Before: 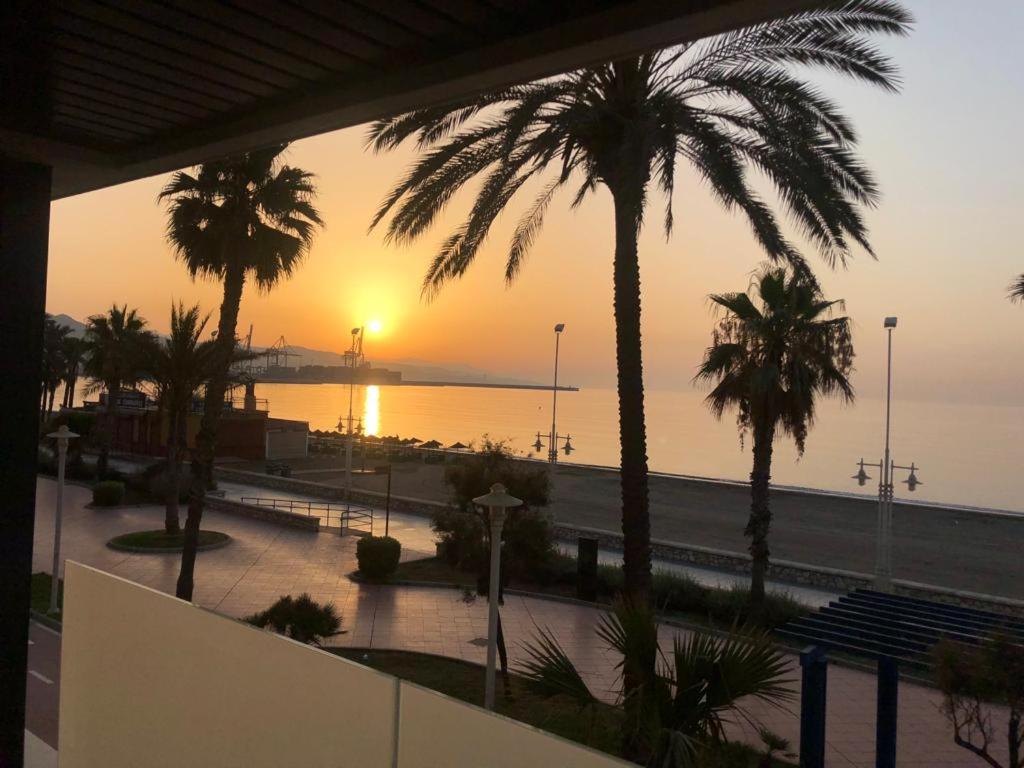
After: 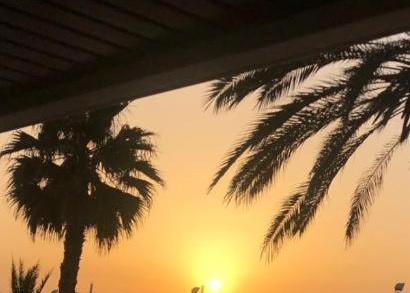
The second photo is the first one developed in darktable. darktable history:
crop: left 15.655%, top 5.441%, right 44.257%, bottom 56.403%
